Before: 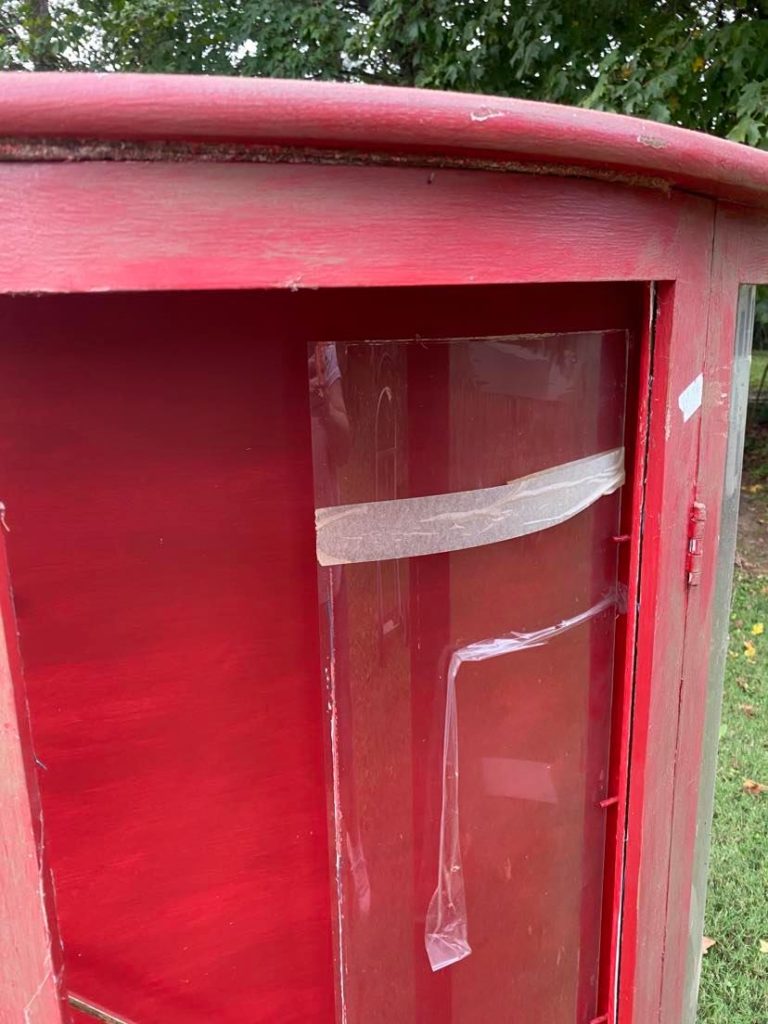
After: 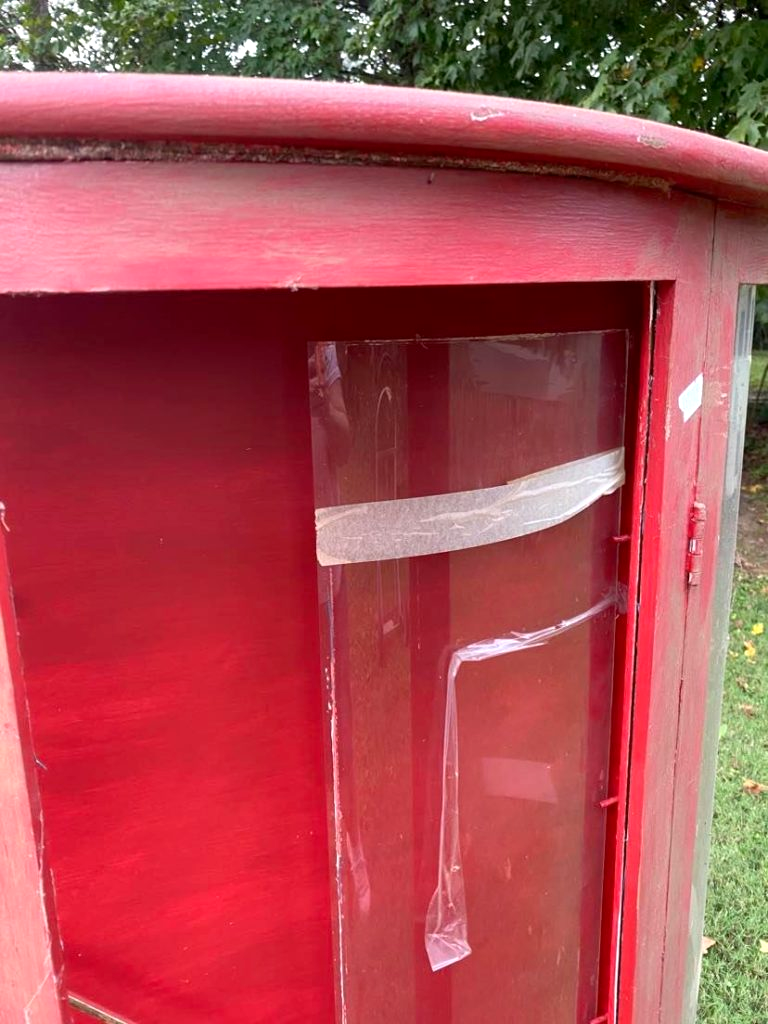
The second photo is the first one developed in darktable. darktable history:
exposure: black level correction 0.001, exposure 0.297 EV, compensate exposure bias true, compensate highlight preservation false
